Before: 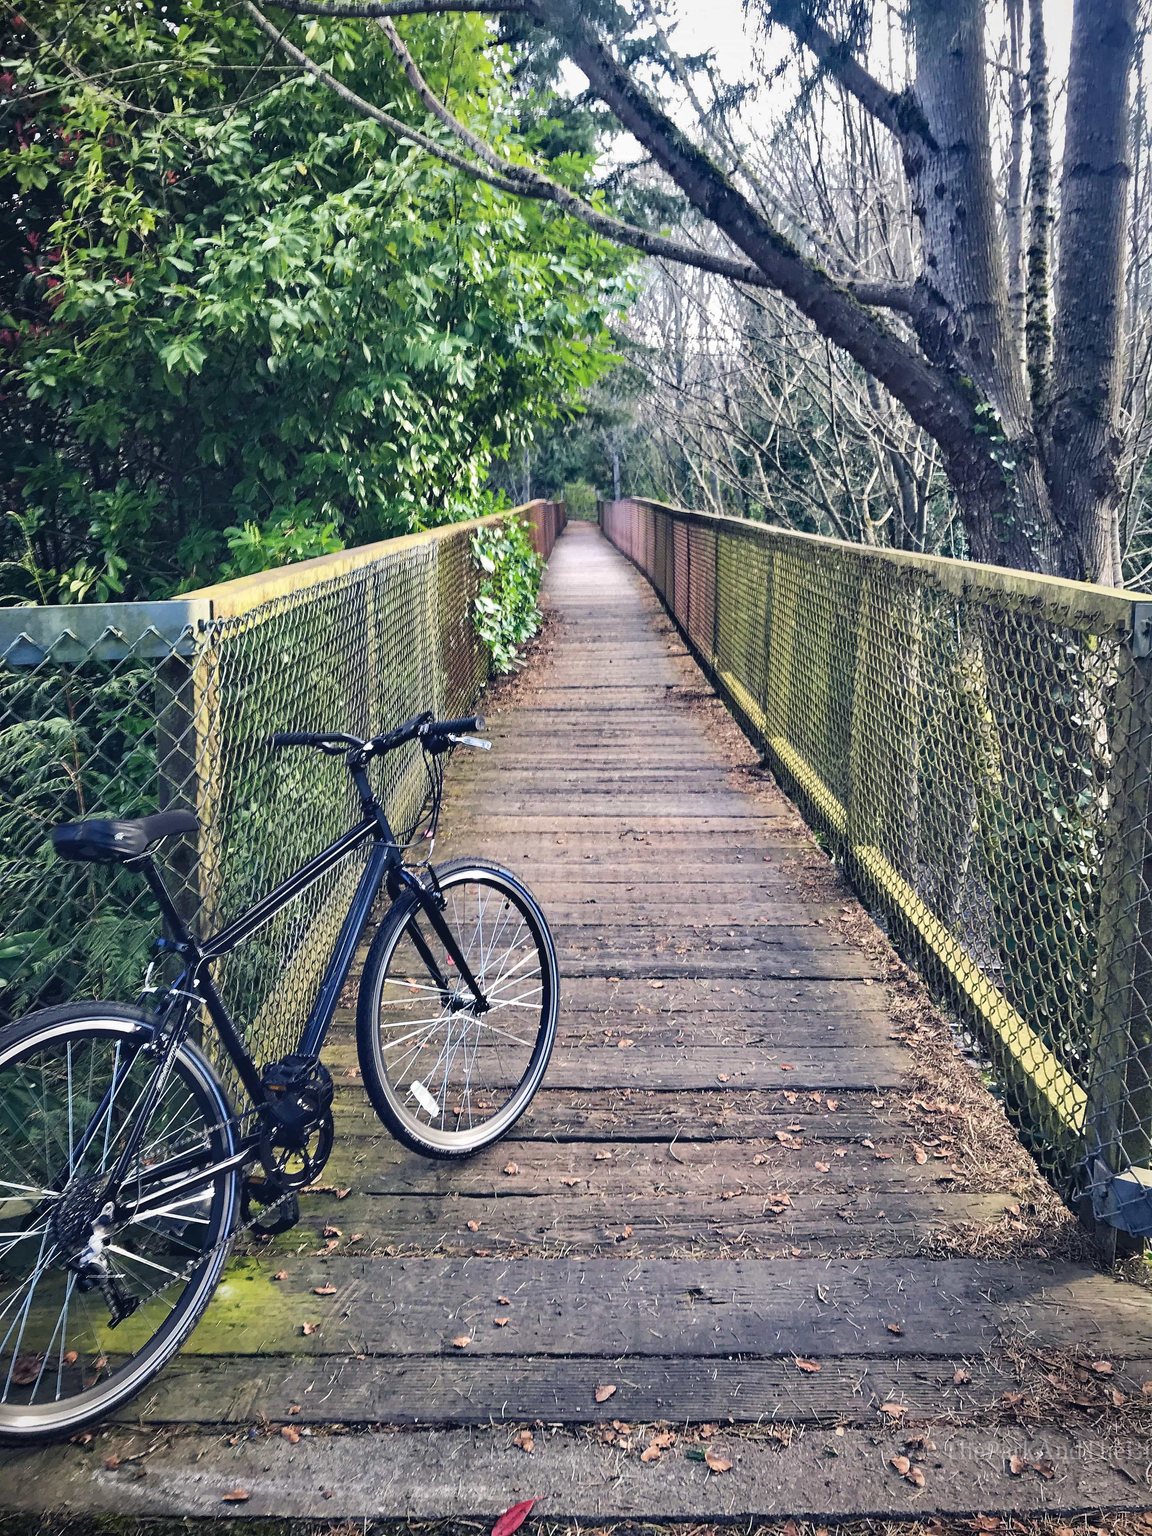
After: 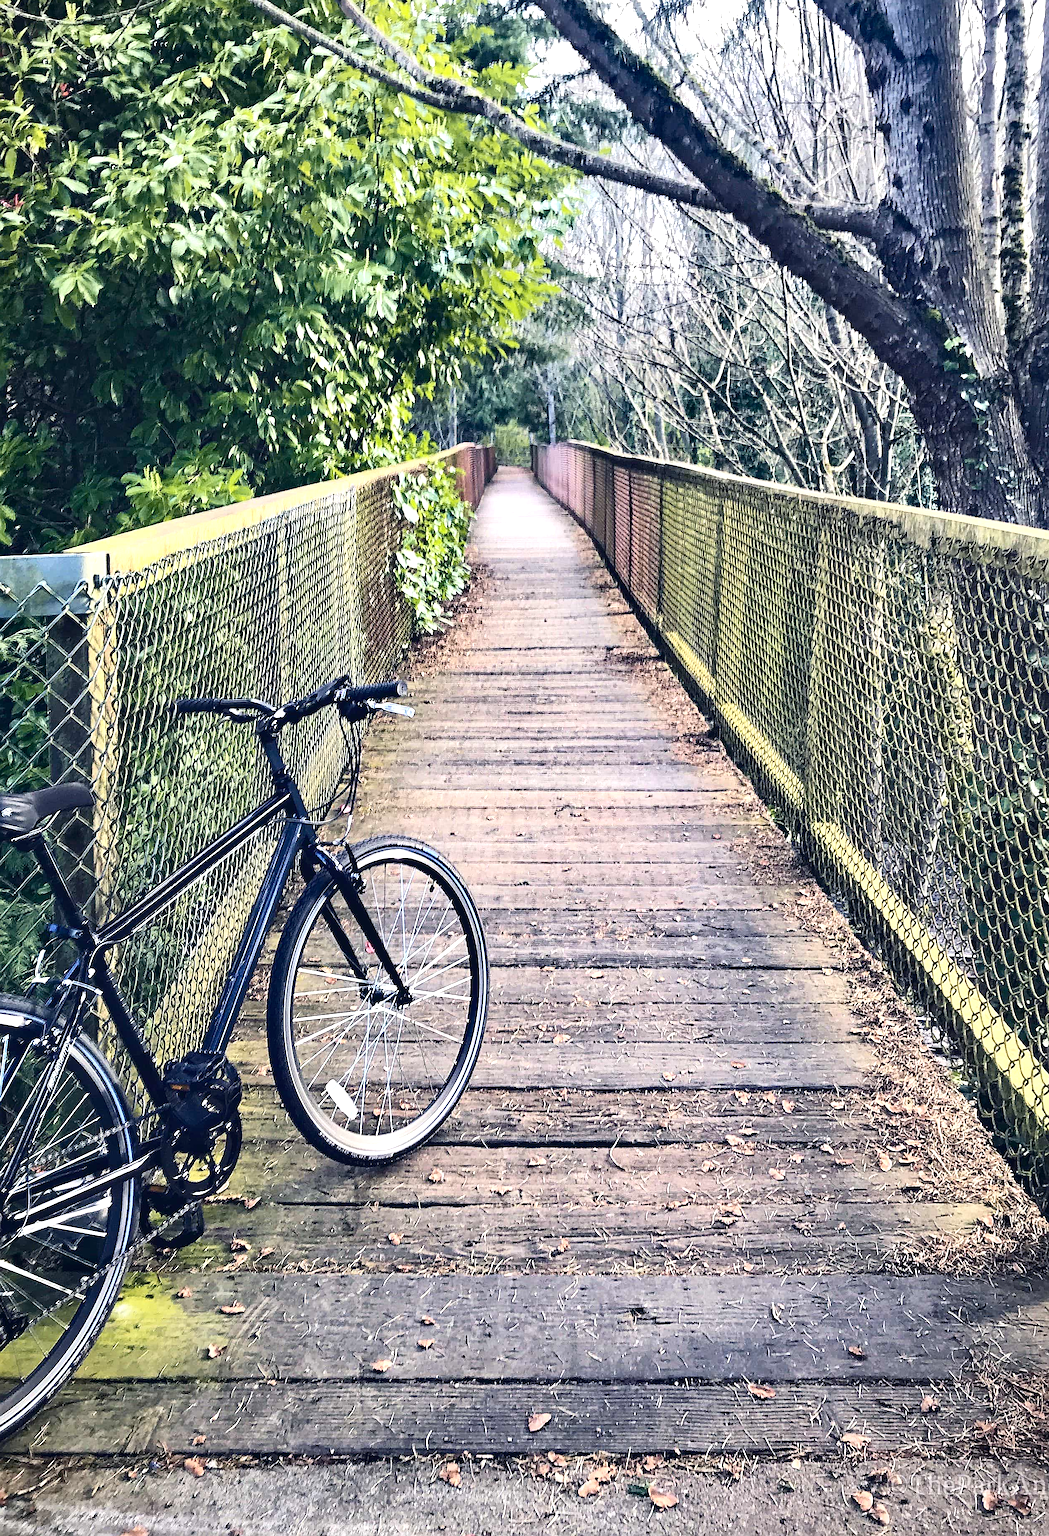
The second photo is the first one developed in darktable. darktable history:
crop: left 9.835%, top 6.215%, right 6.97%, bottom 2.467%
exposure: black level correction 0.001, exposure 0.499 EV, compensate exposure bias true, compensate highlight preservation false
color zones: curves: ch2 [(0, 0.5) (0.143, 0.5) (0.286, 0.489) (0.415, 0.421) (0.571, 0.5) (0.714, 0.5) (0.857, 0.5) (1, 0.5)]
sharpen: on, module defaults
contrast brightness saturation: contrast 0.223
